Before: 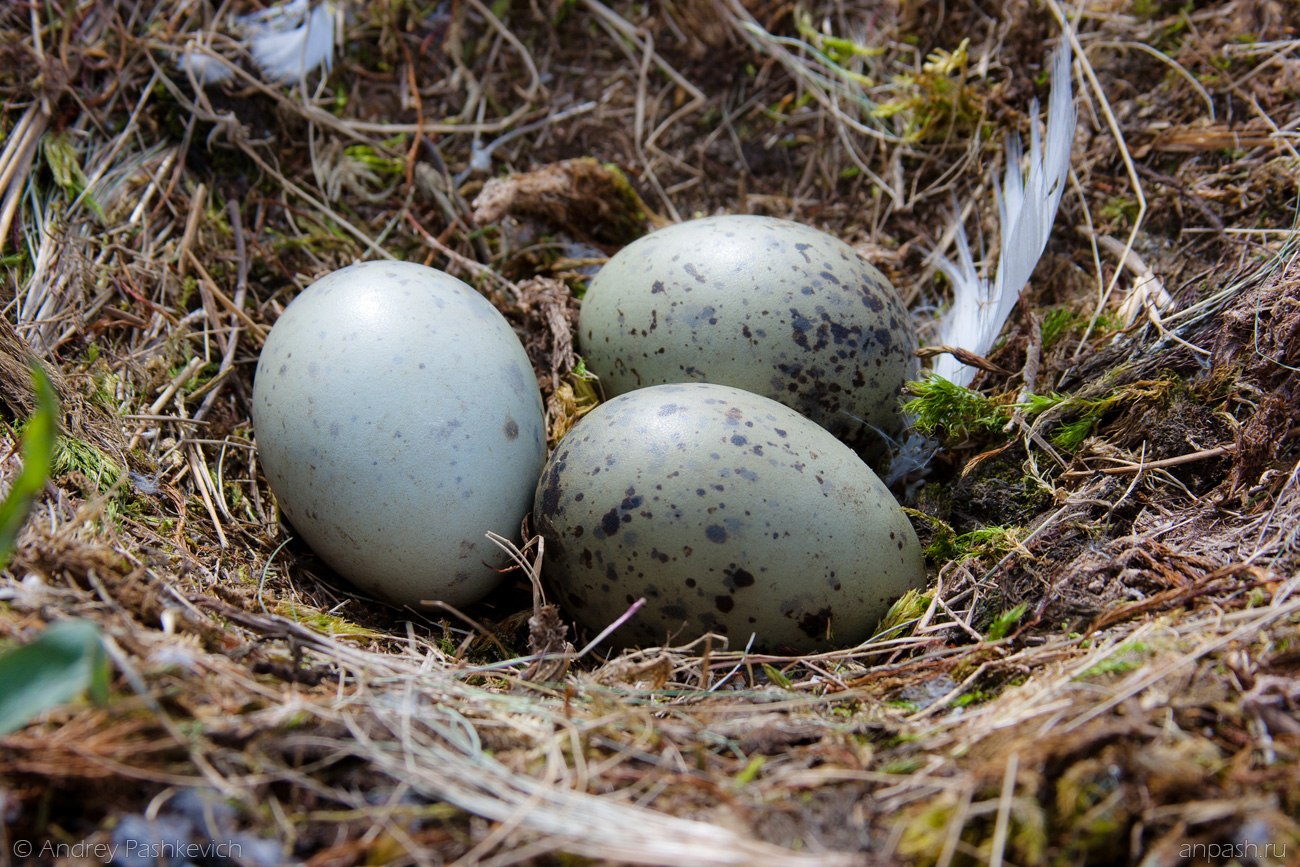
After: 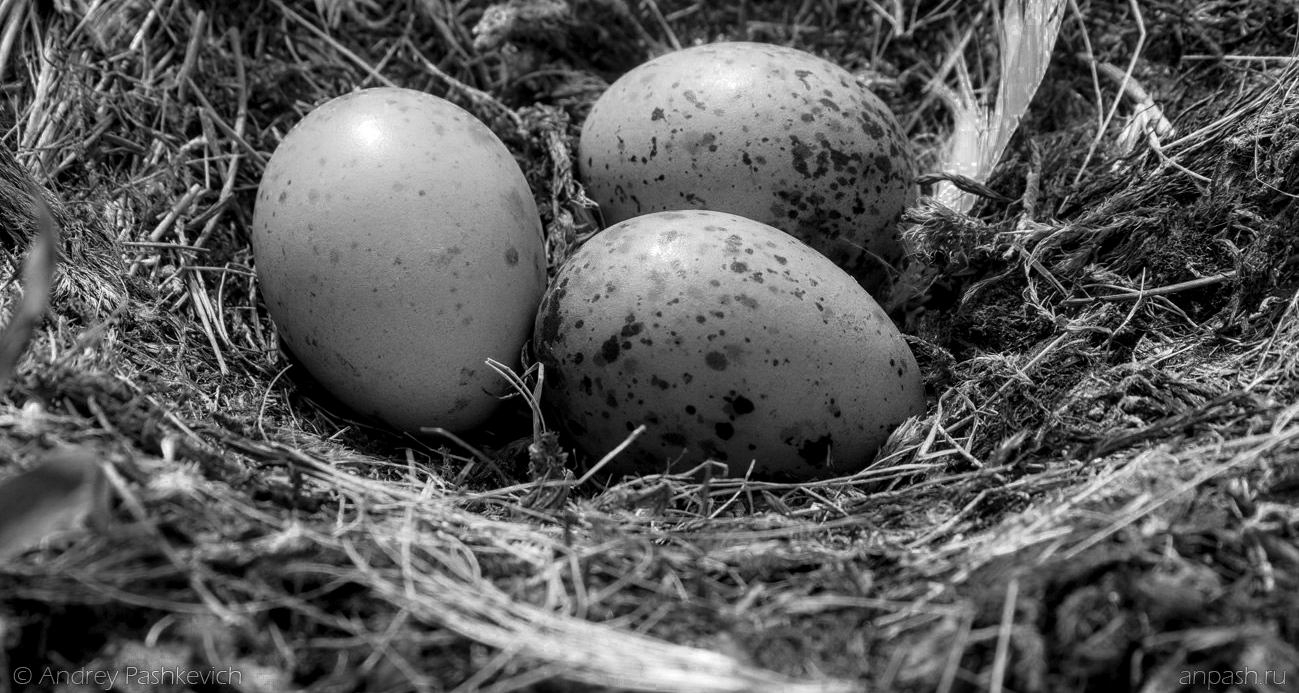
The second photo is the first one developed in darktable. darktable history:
local contrast: detail 130%
tone curve: curves: ch0 [(0, 0) (0.003, 0.002) (0.011, 0.009) (0.025, 0.022) (0.044, 0.041) (0.069, 0.059) (0.1, 0.082) (0.136, 0.106) (0.177, 0.138) (0.224, 0.179) (0.277, 0.226) (0.335, 0.28) (0.399, 0.342) (0.468, 0.413) (0.543, 0.493) (0.623, 0.591) (0.709, 0.699) (0.801, 0.804) (0.898, 0.899) (1, 1)], preserve colors none
crop and rotate: top 19.971%
color zones: curves: ch0 [(0.002, 0.589) (0.107, 0.484) (0.146, 0.249) (0.217, 0.352) (0.309, 0.525) (0.39, 0.404) (0.455, 0.169) (0.597, 0.055) (0.724, 0.212) (0.775, 0.691) (0.869, 0.571) (1, 0.587)]; ch1 [(0, 0) (0.143, 0) (0.286, 0) (0.429, 0) (0.571, 0) (0.714, 0) (0.857, 0)]
